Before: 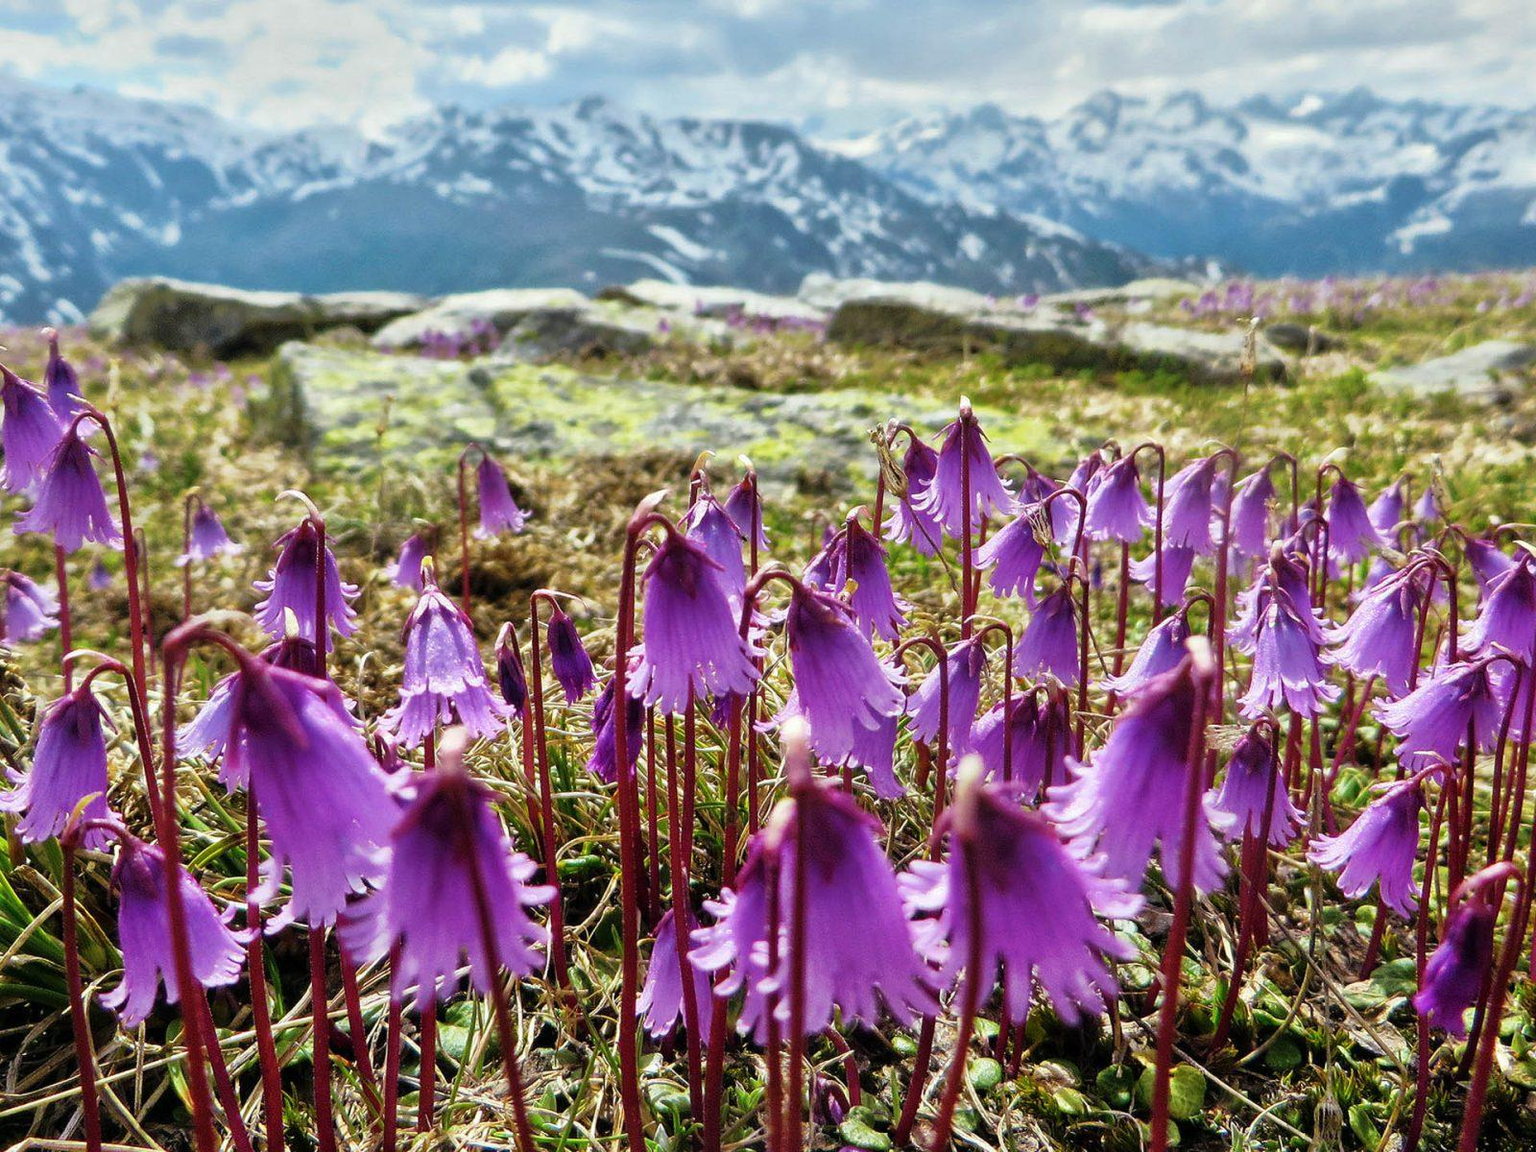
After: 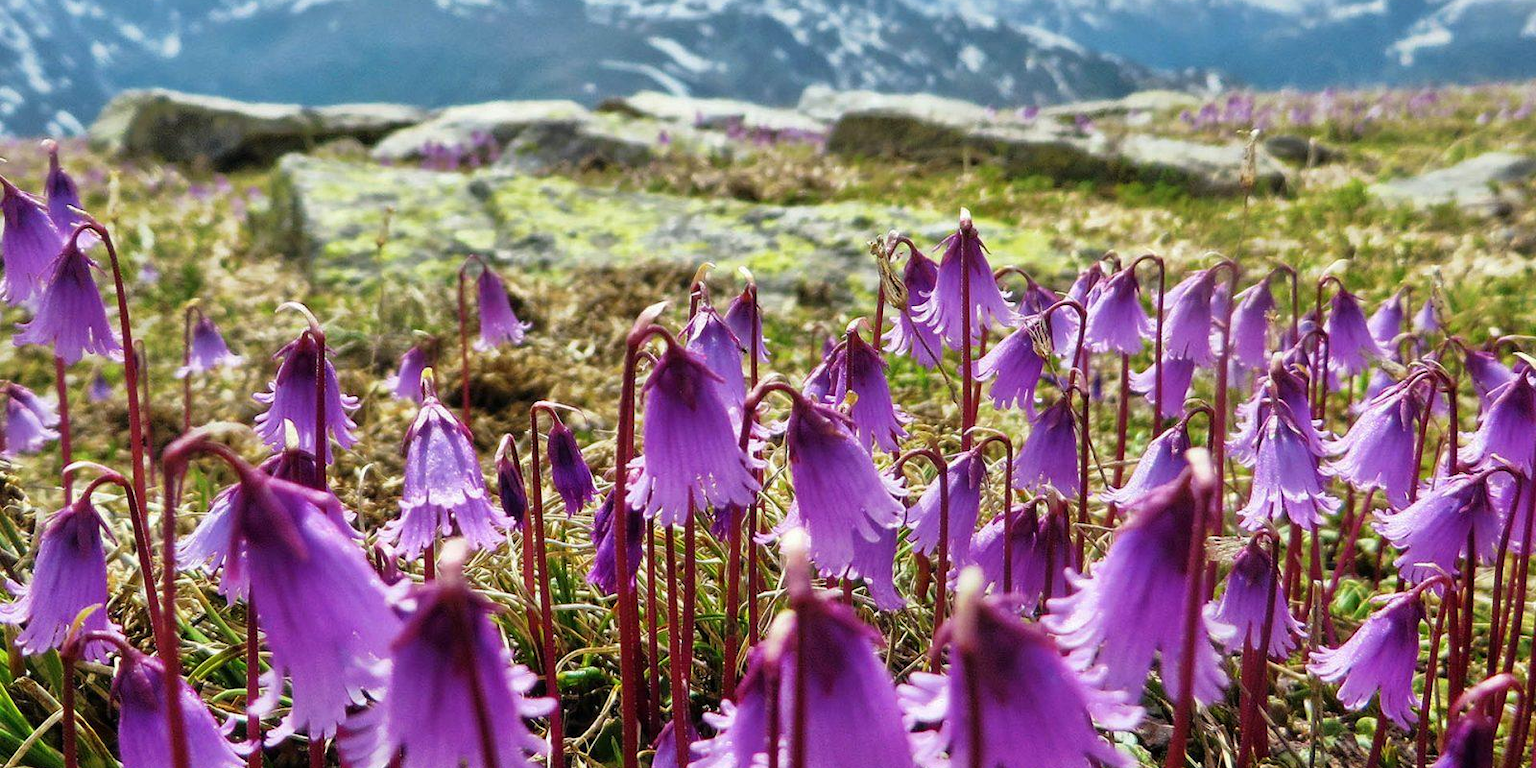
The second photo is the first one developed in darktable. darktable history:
crop: top 16.407%, bottom 16.745%
